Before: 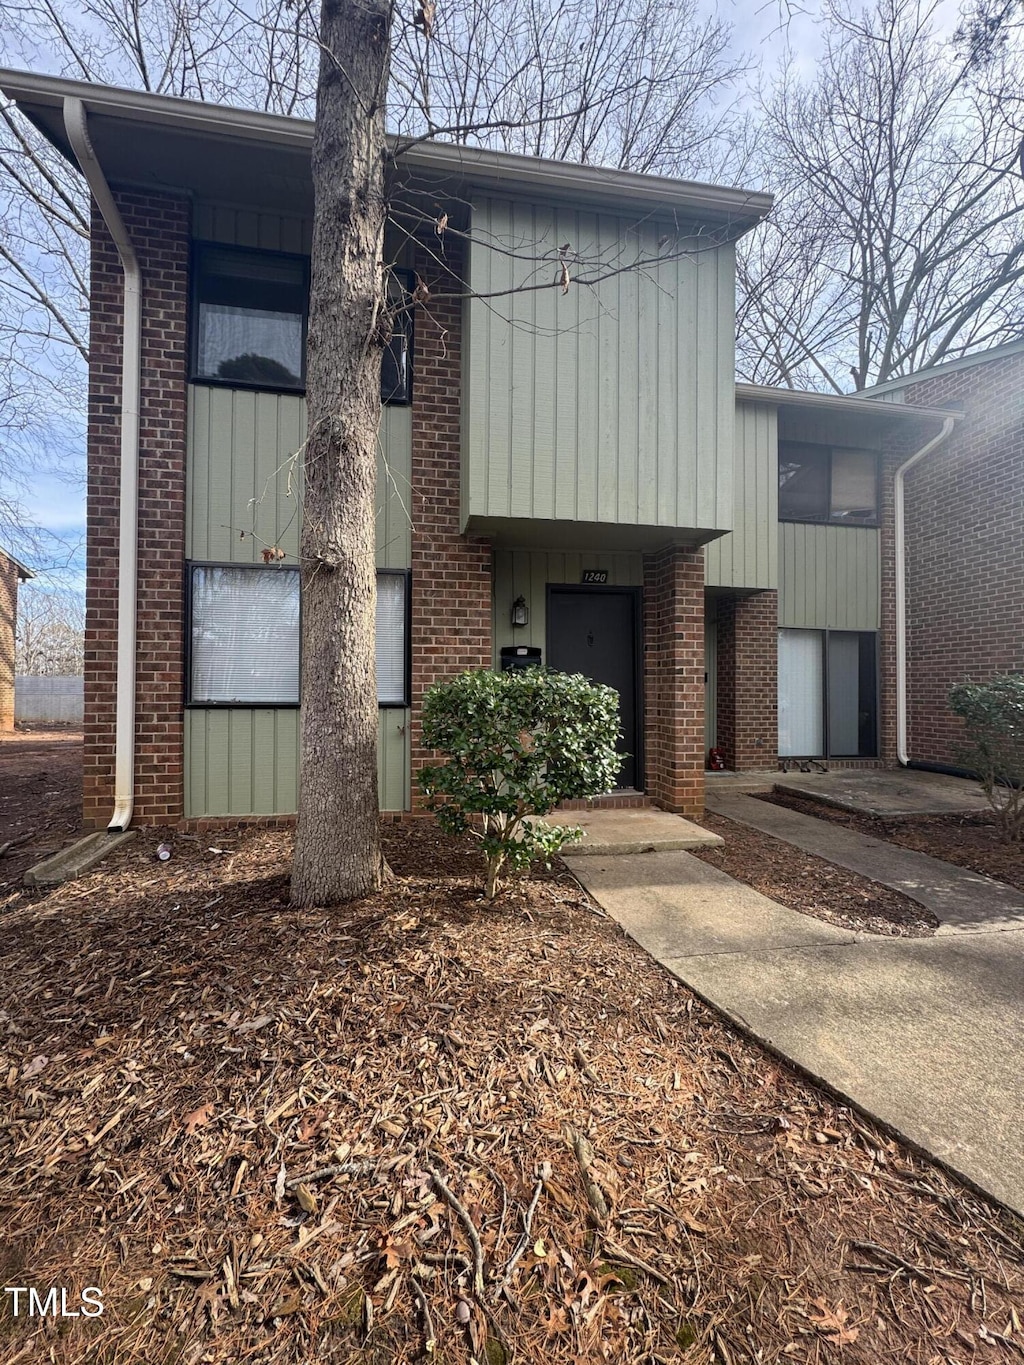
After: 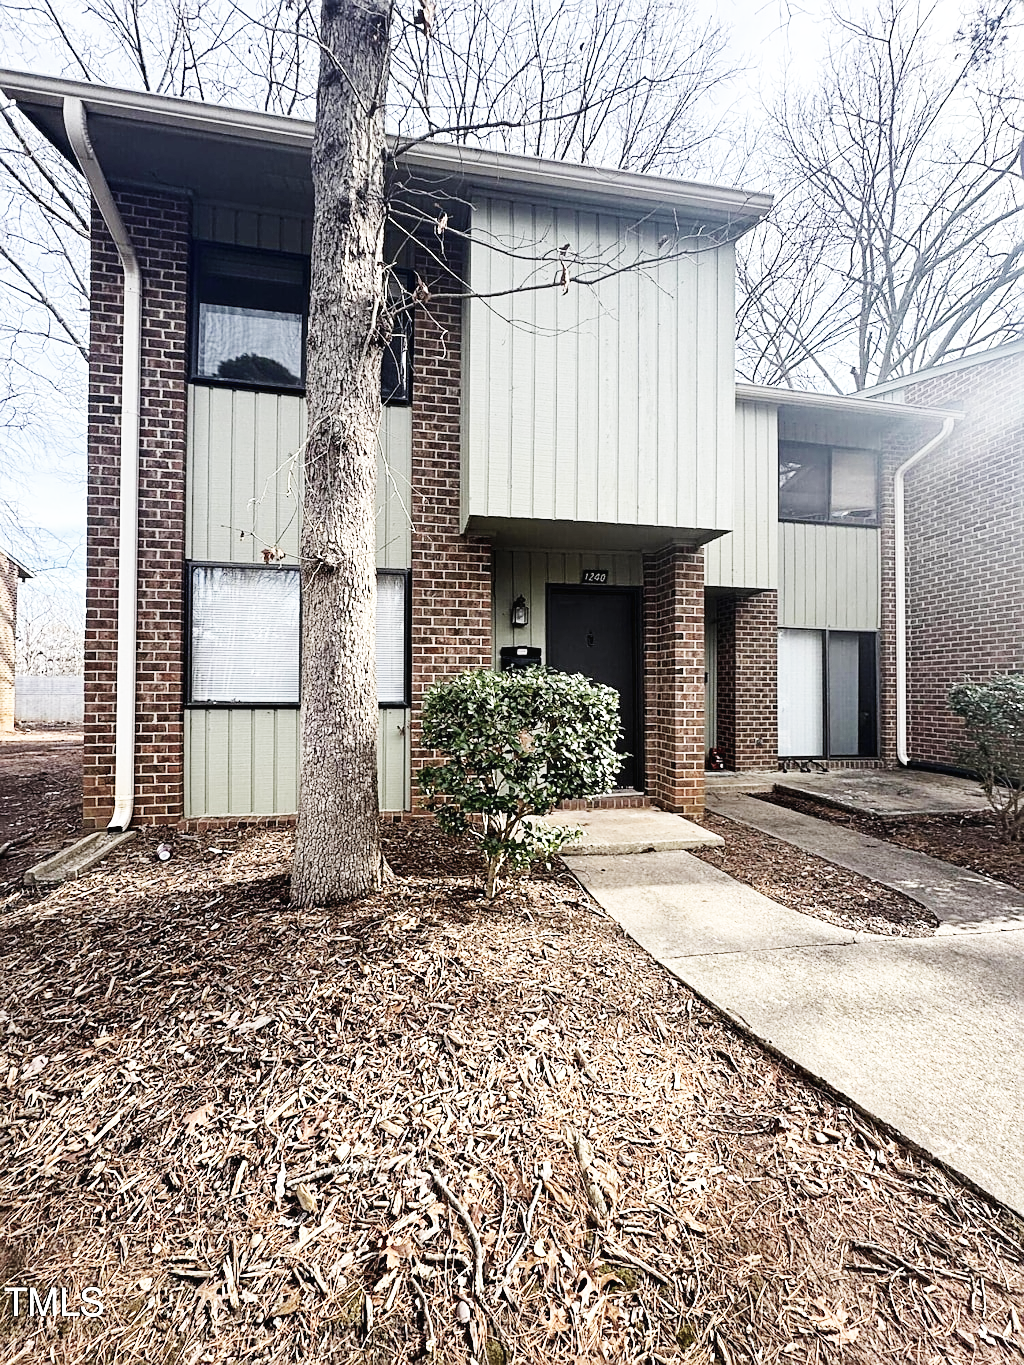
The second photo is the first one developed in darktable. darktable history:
sharpen: amount 0.492
contrast brightness saturation: contrast 0.1, saturation -0.371
base curve: curves: ch0 [(0, 0.003) (0.001, 0.002) (0.006, 0.004) (0.02, 0.022) (0.048, 0.086) (0.094, 0.234) (0.162, 0.431) (0.258, 0.629) (0.385, 0.8) (0.548, 0.918) (0.751, 0.988) (1, 1)], preserve colors none
